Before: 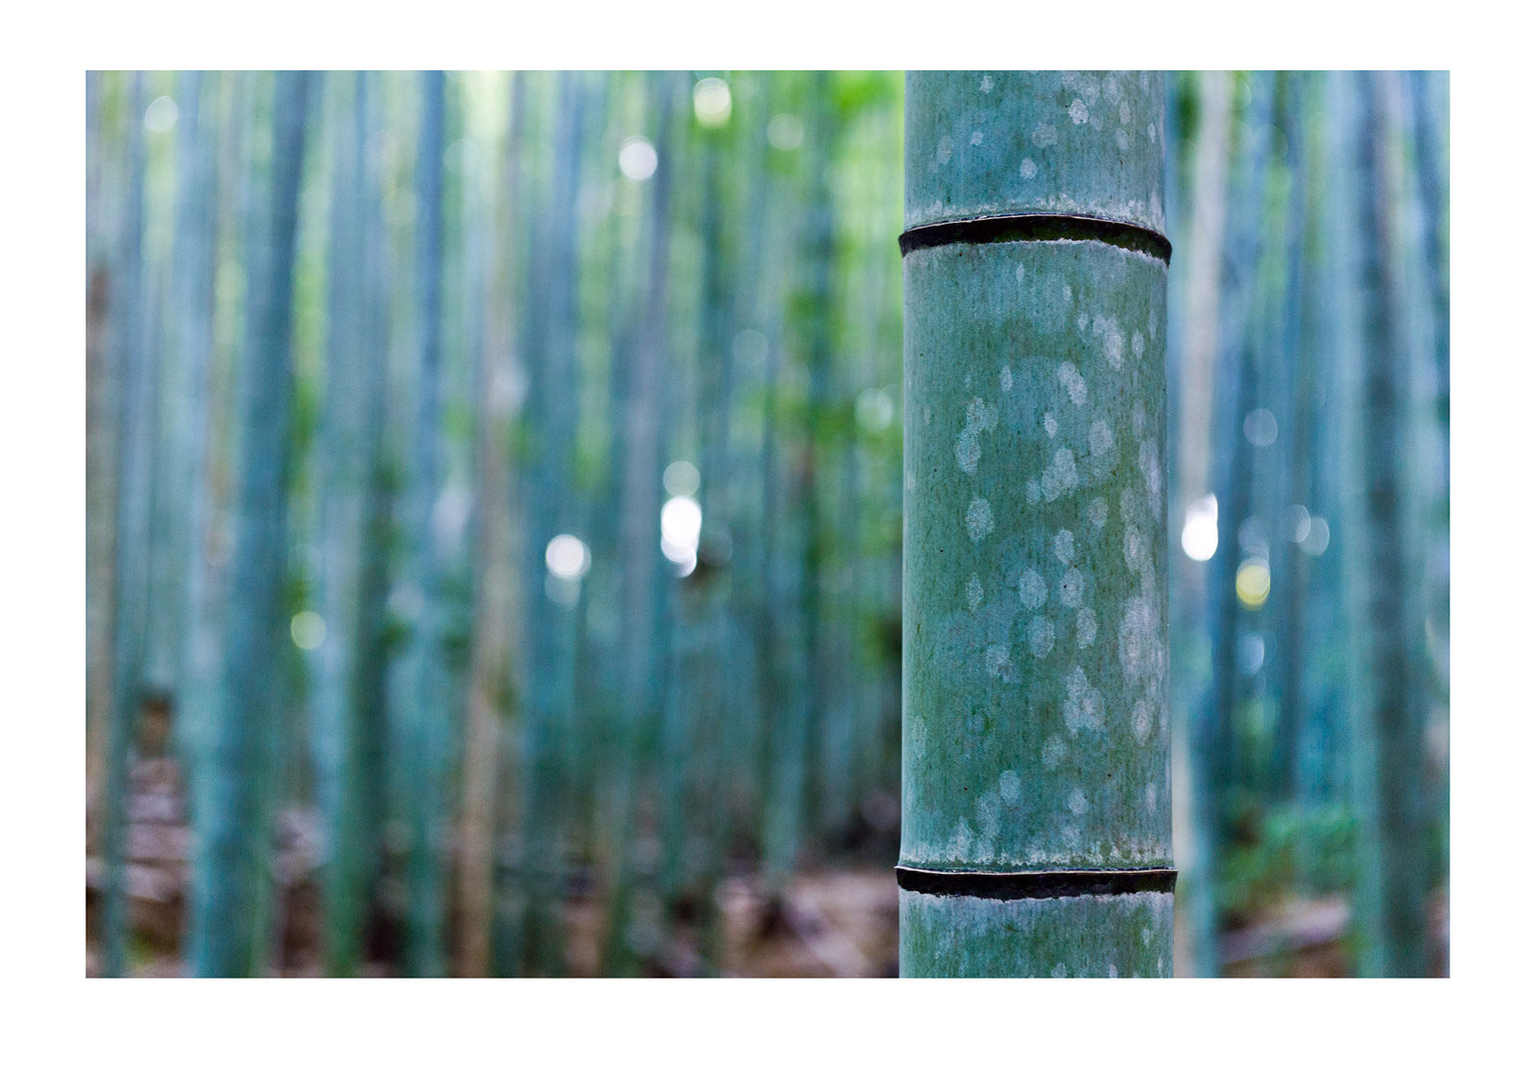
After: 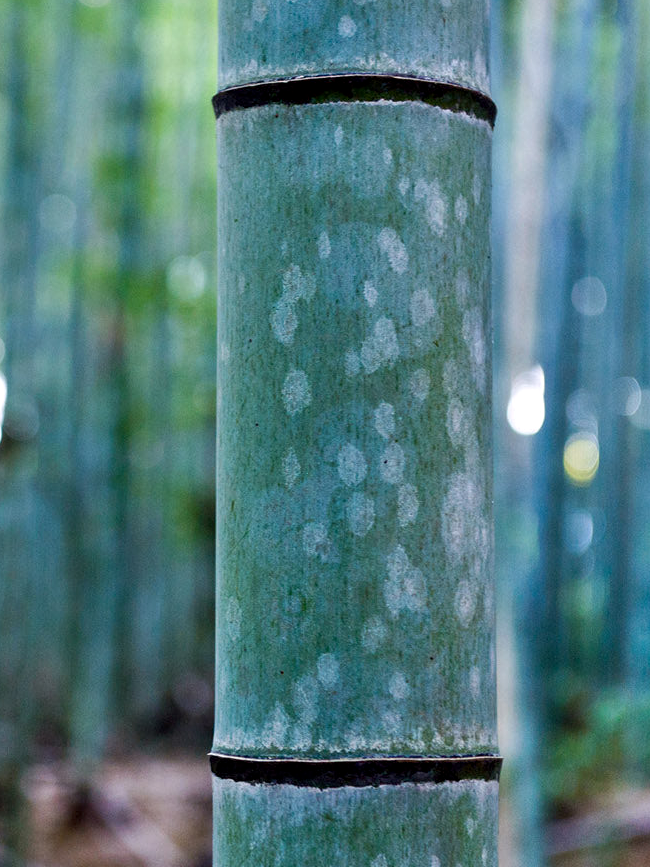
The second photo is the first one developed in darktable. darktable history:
crop: left 45.255%, top 13.225%, right 14.087%, bottom 10.099%
local contrast: highlights 102%, shadows 102%, detail 119%, midtone range 0.2
shadows and highlights: shadows 3.34, highlights -16.87, soften with gaussian
